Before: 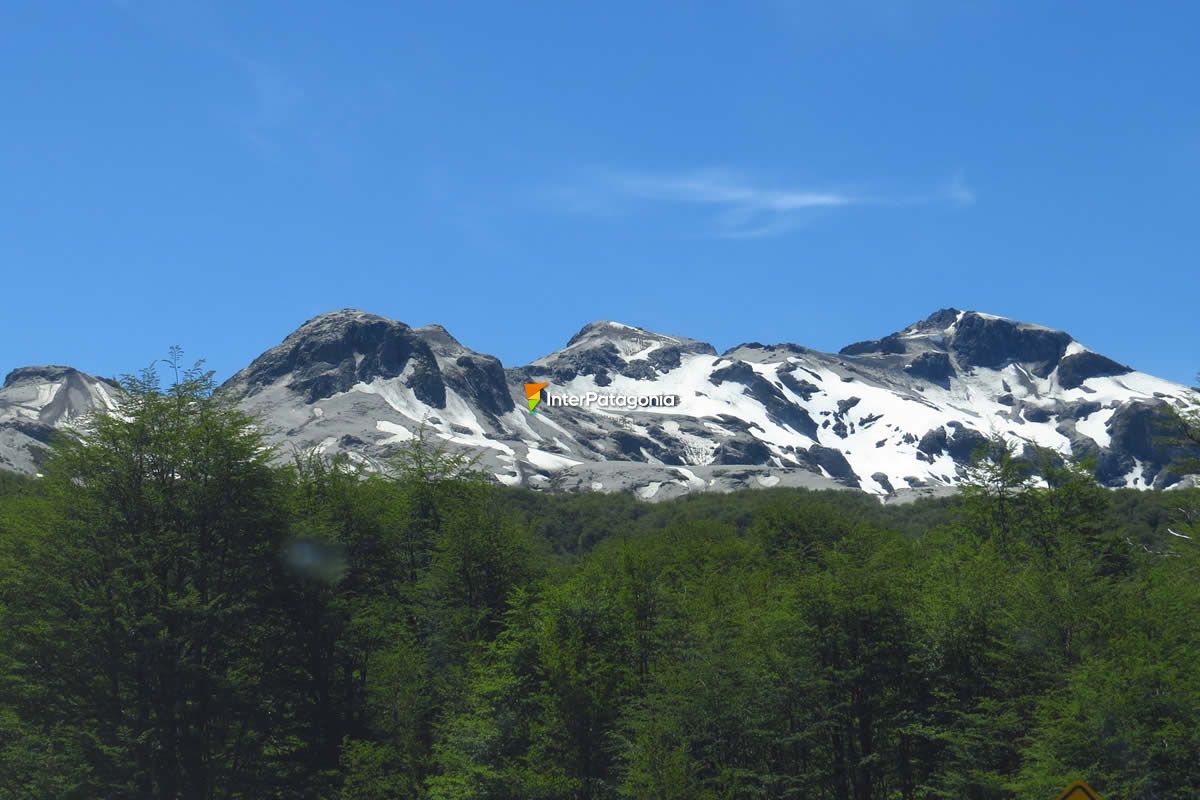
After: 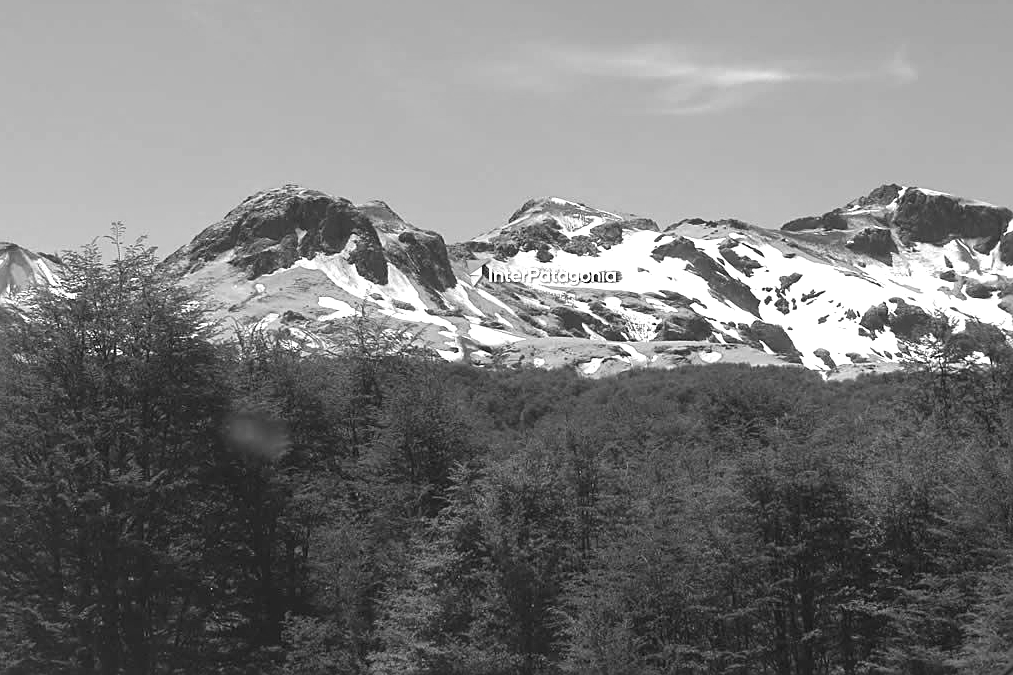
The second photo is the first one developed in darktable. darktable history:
crop and rotate: left 4.842%, top 15.51%, right 10.668%
exposure: exposure 0.64 EV, compensate highlight preservation false
monochrome: on, module defaults
sharpen: on, module defaults
